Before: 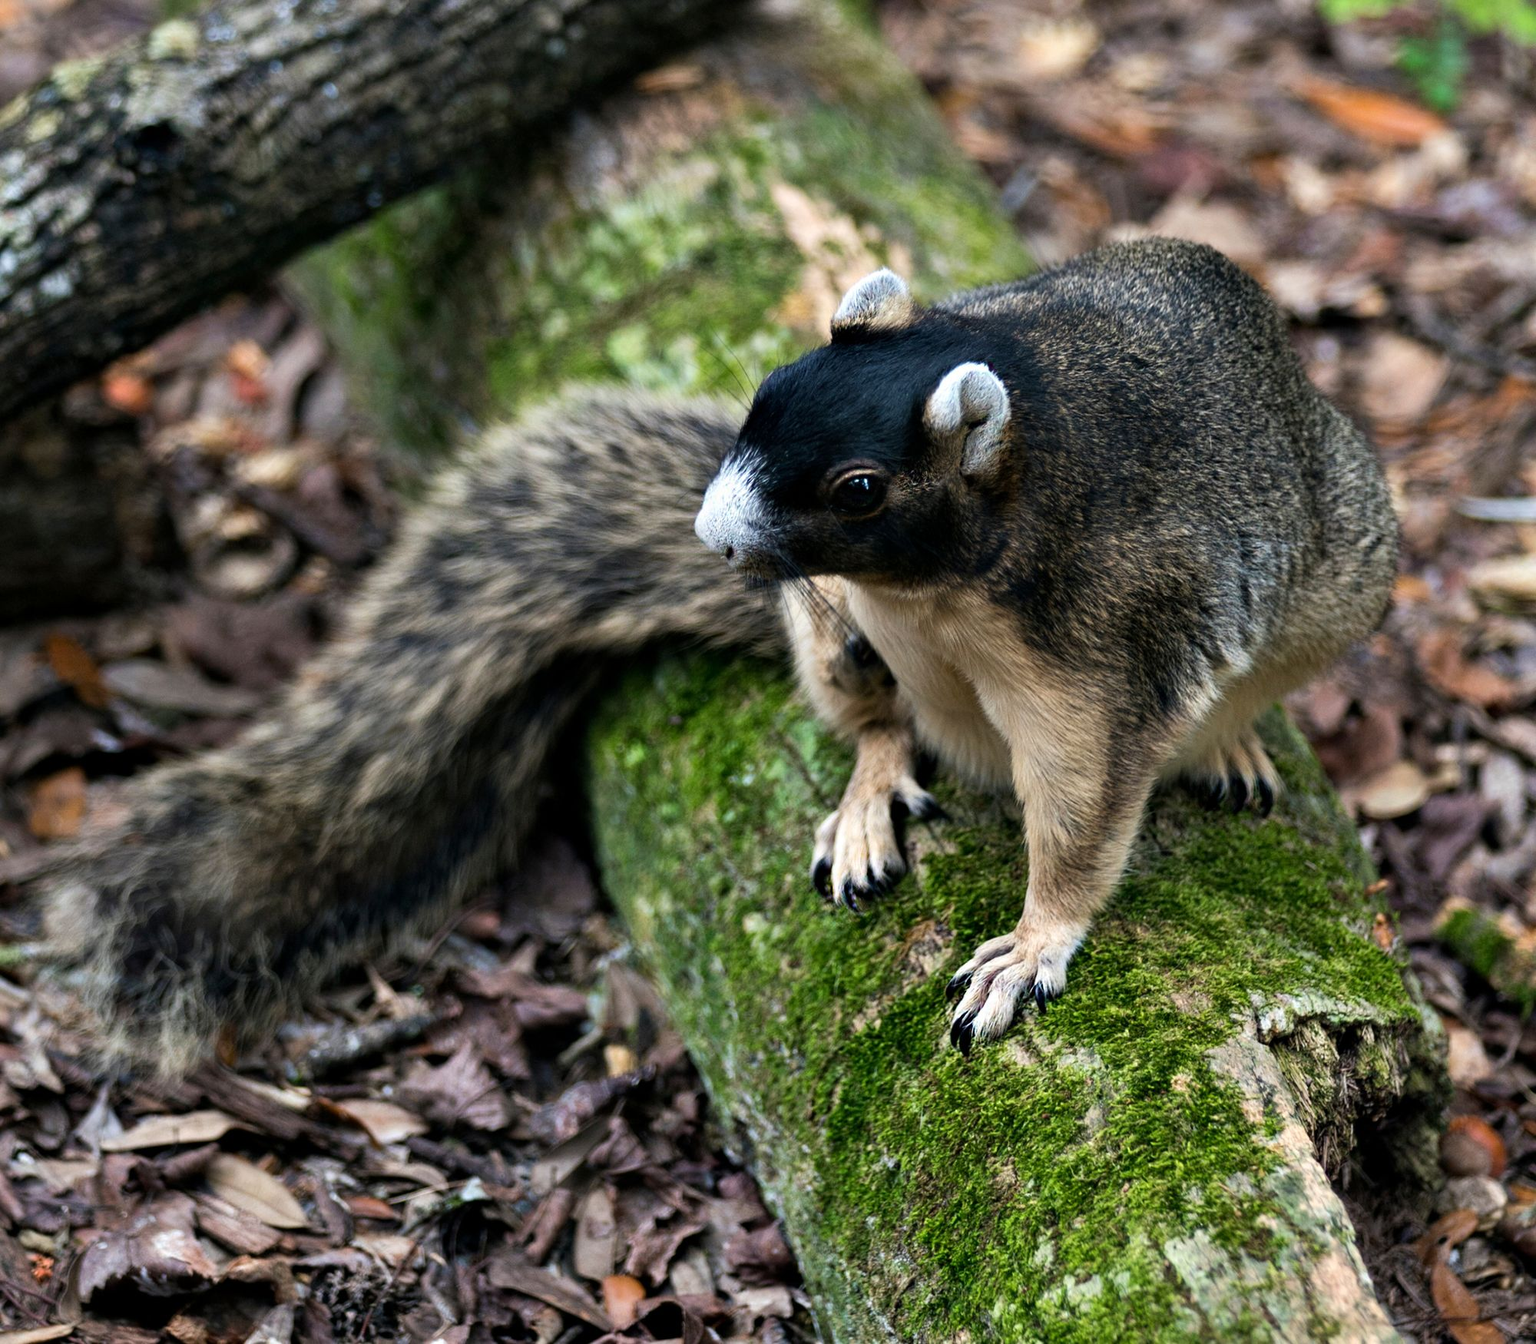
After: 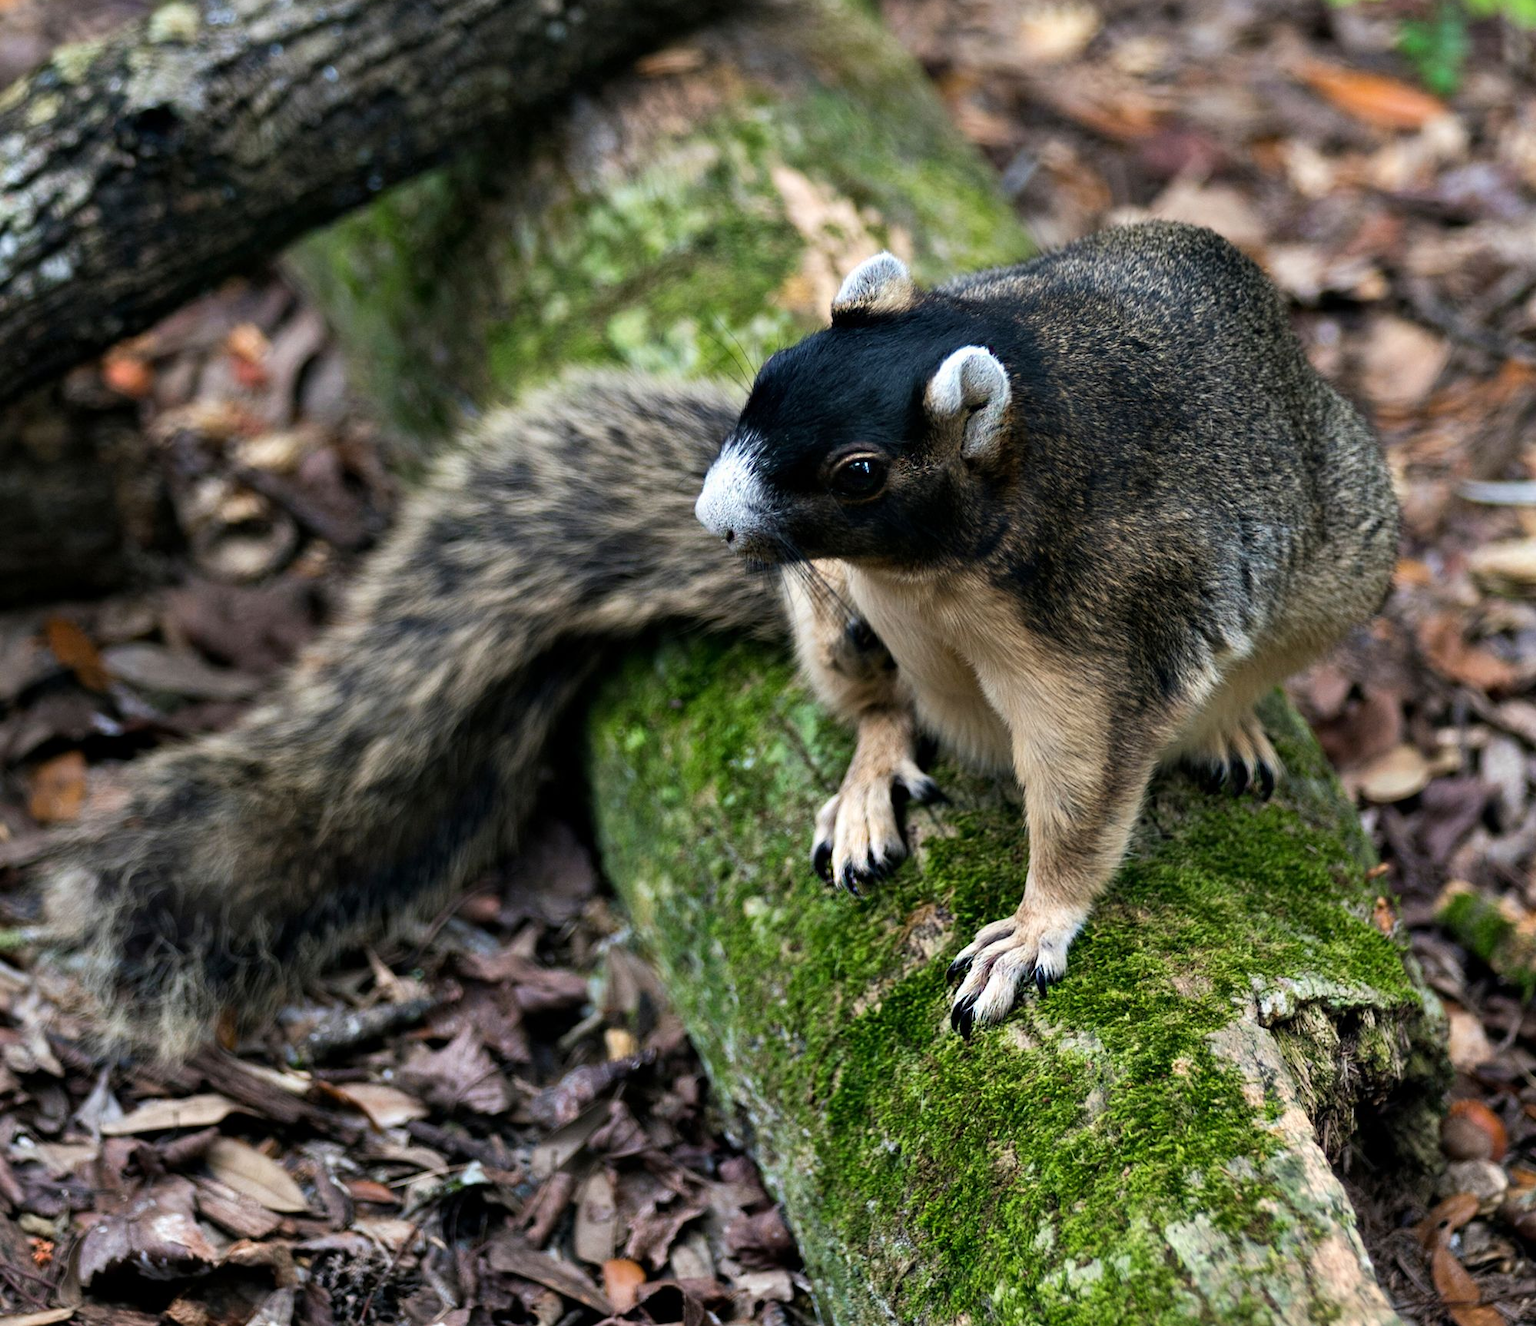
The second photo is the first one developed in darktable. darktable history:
crop: top 1.308%, right 0.006%
